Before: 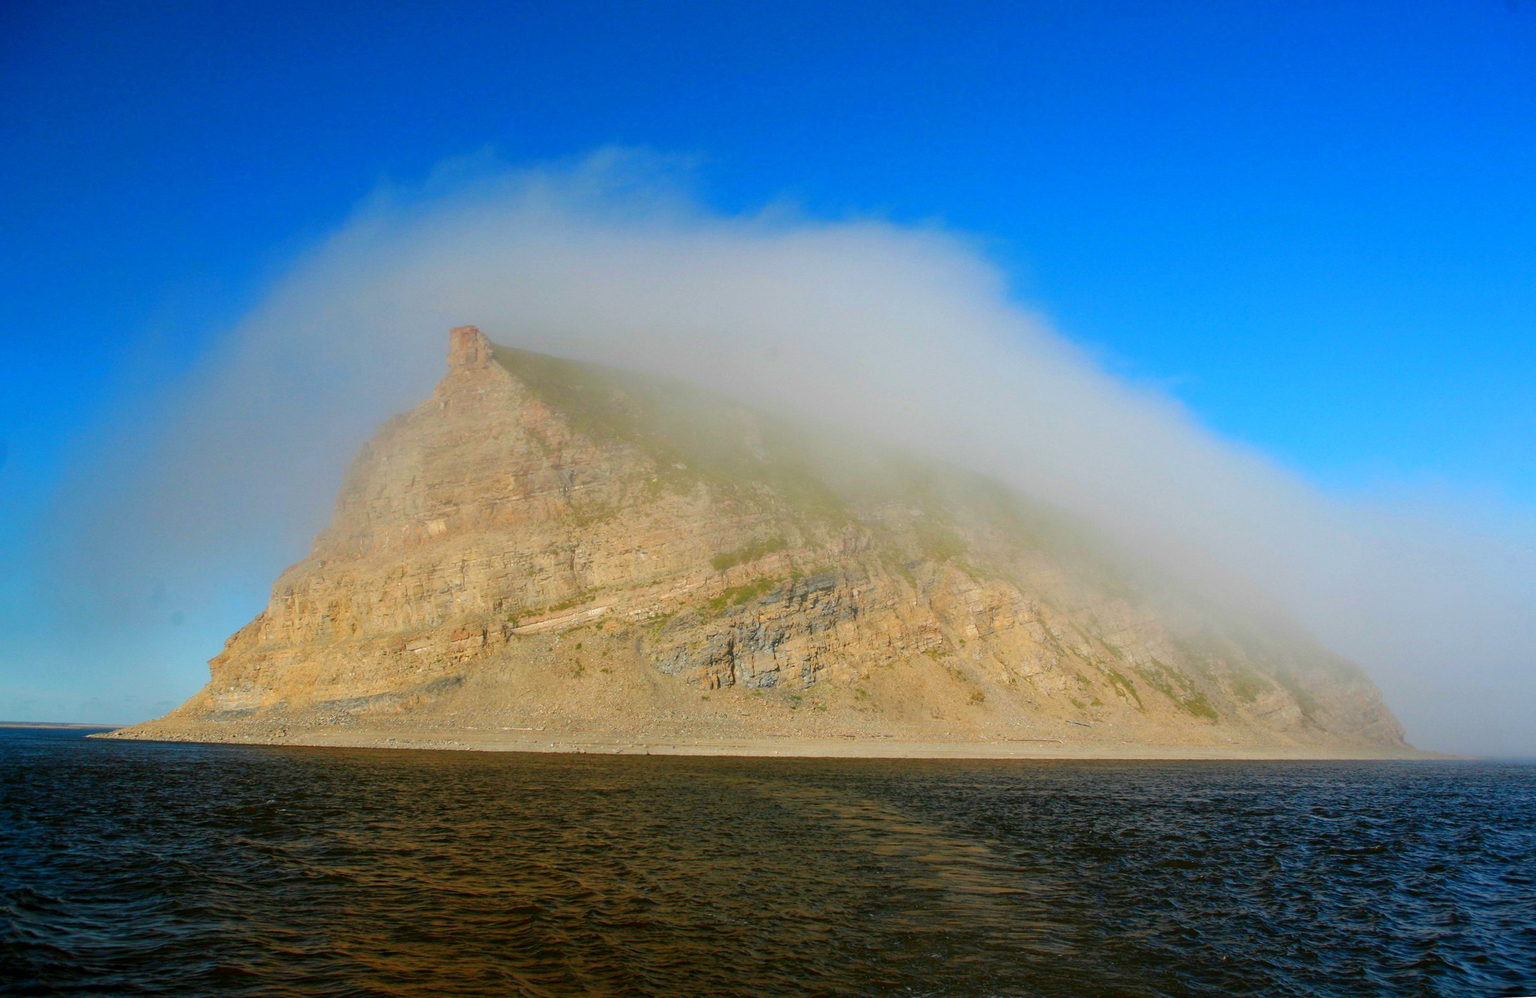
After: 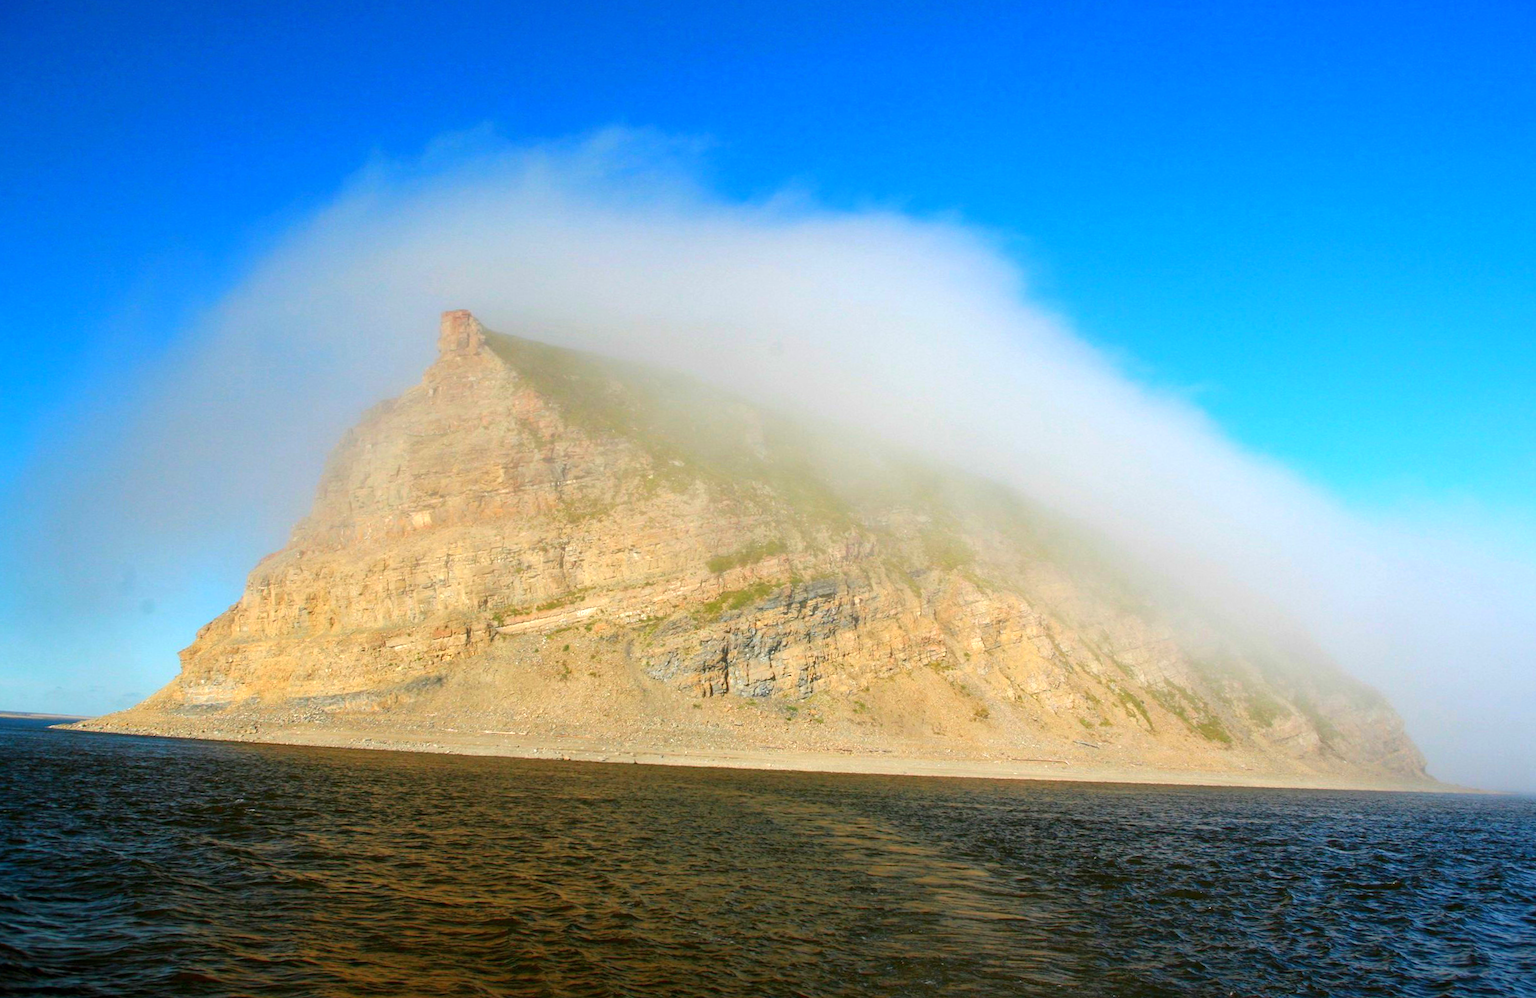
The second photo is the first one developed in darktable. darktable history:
crop and rotate: angle -1.69°
exposure: exposure 0.64 EV, compensate highlight preservation false
rotate and perspective: automatic cropping off
